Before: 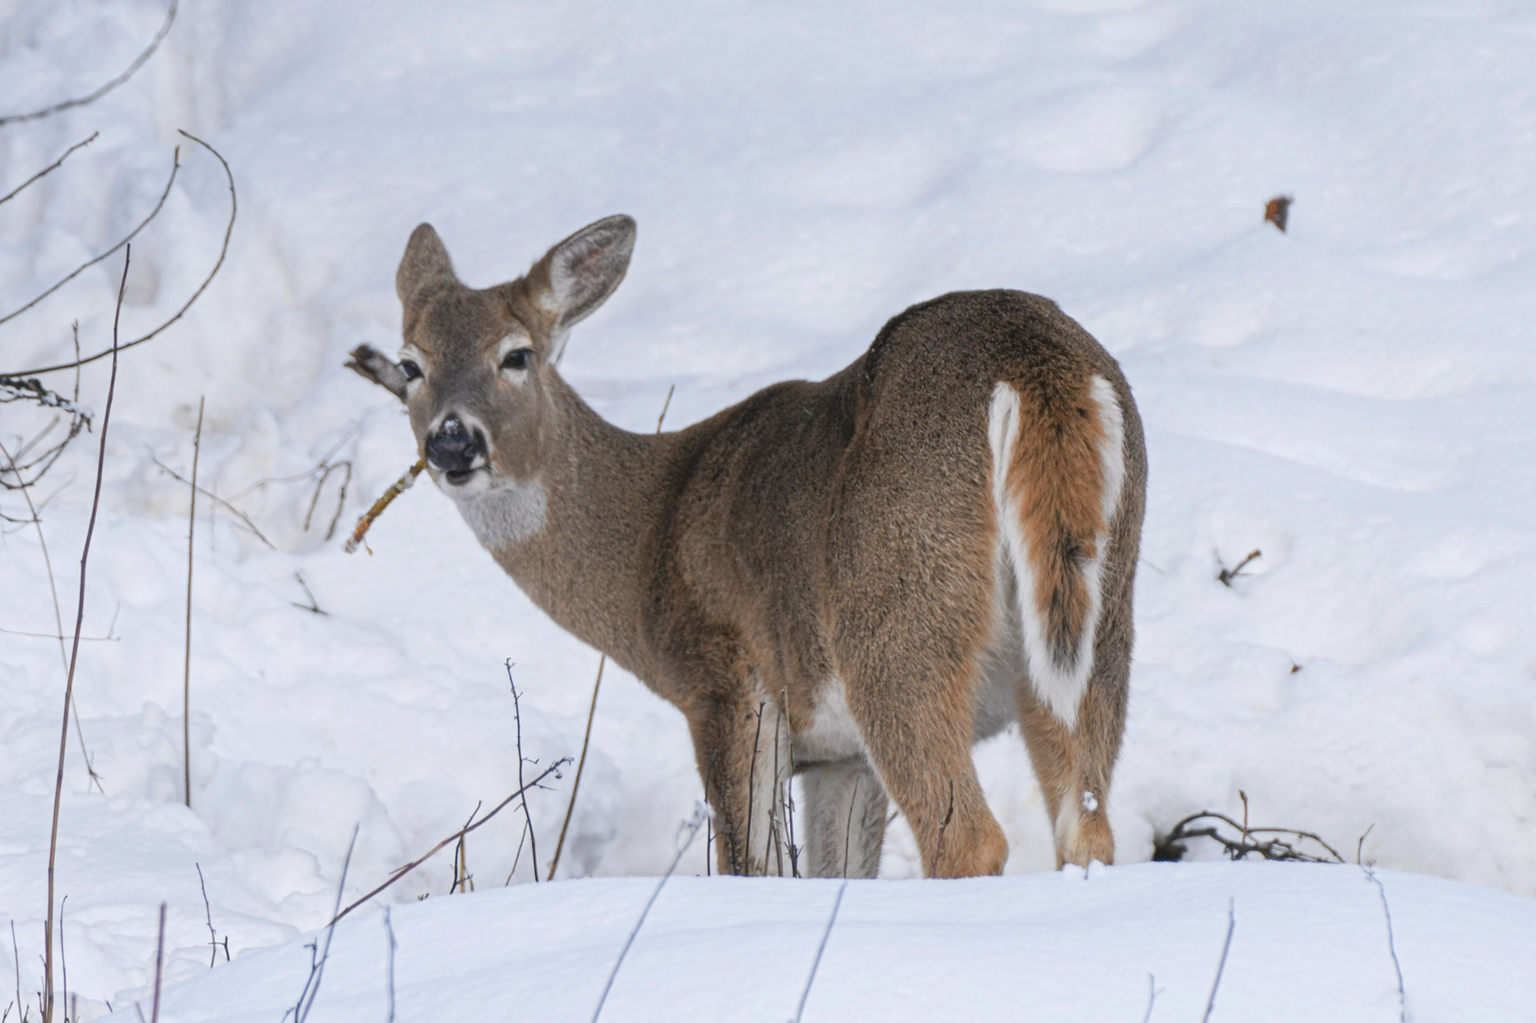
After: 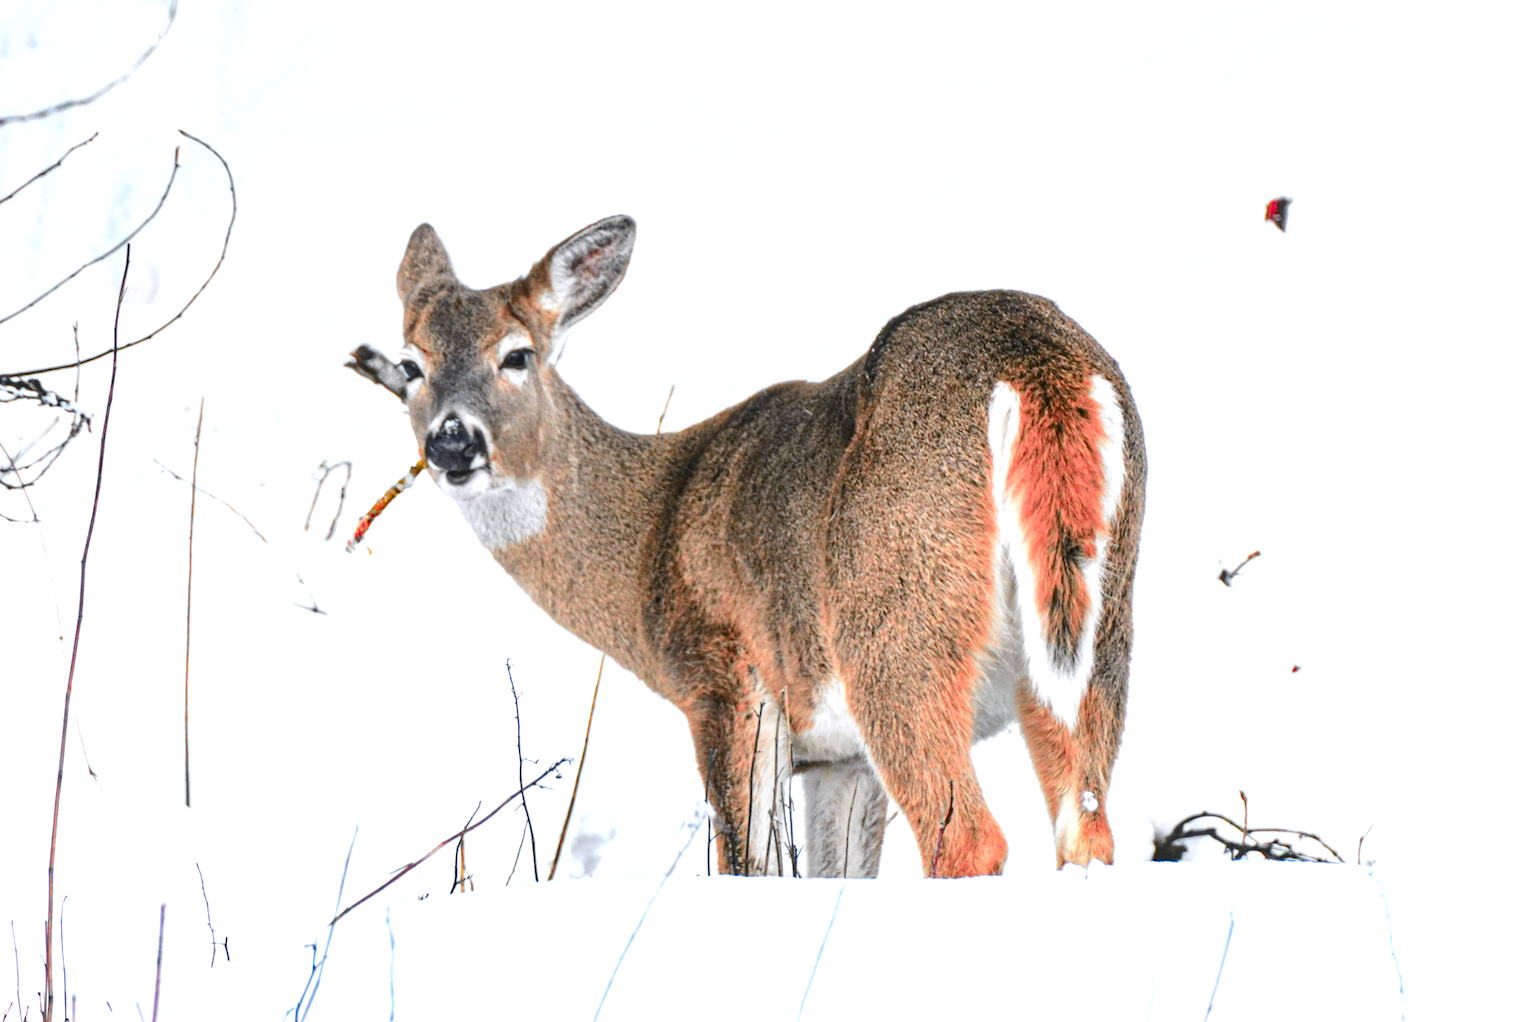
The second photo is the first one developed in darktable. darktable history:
exposure: black level correction 0.001, exposure 1.31 EV, compensate highlight preservation false
local contrast: on, module defaults
color zones: curves: ch1 [(0.24, 0.634) (0.75, 0.5)]; ch2 [(0.253, 0.437) (0.745, 0.491)]
tone curve: curves: ch0 [(0, 0.02) (0.063, 0.058) (0.262, 0.243) (0.447, 0.468) (0.544, 0.596) (0.805, 0.823) (1, 0.952)]; ch1 [(0, 0) (0.339, 0.31) (0.417, 0.401) (0.452, 0.455) (0.482, 0.483) (0.502, 0.499) (0.517, 0.506) (0.55, 0.542) (0.588, 0.604) (0.729, 0.782) (1, 1)]; ch2 [(0, 0) (0.346, 0.34) (0.431, 0.45) (0.485, 0.487) (0.5, 0.496) (0.527, 0.526) (0.56, 0.574) (0.613, 0.642) (0.679, 0.703) (1, 1)], color space Lab, independent channels, preserve colors none
shadows and highlights: shadows 36.07, highlights -34.73, soften with gaussian
